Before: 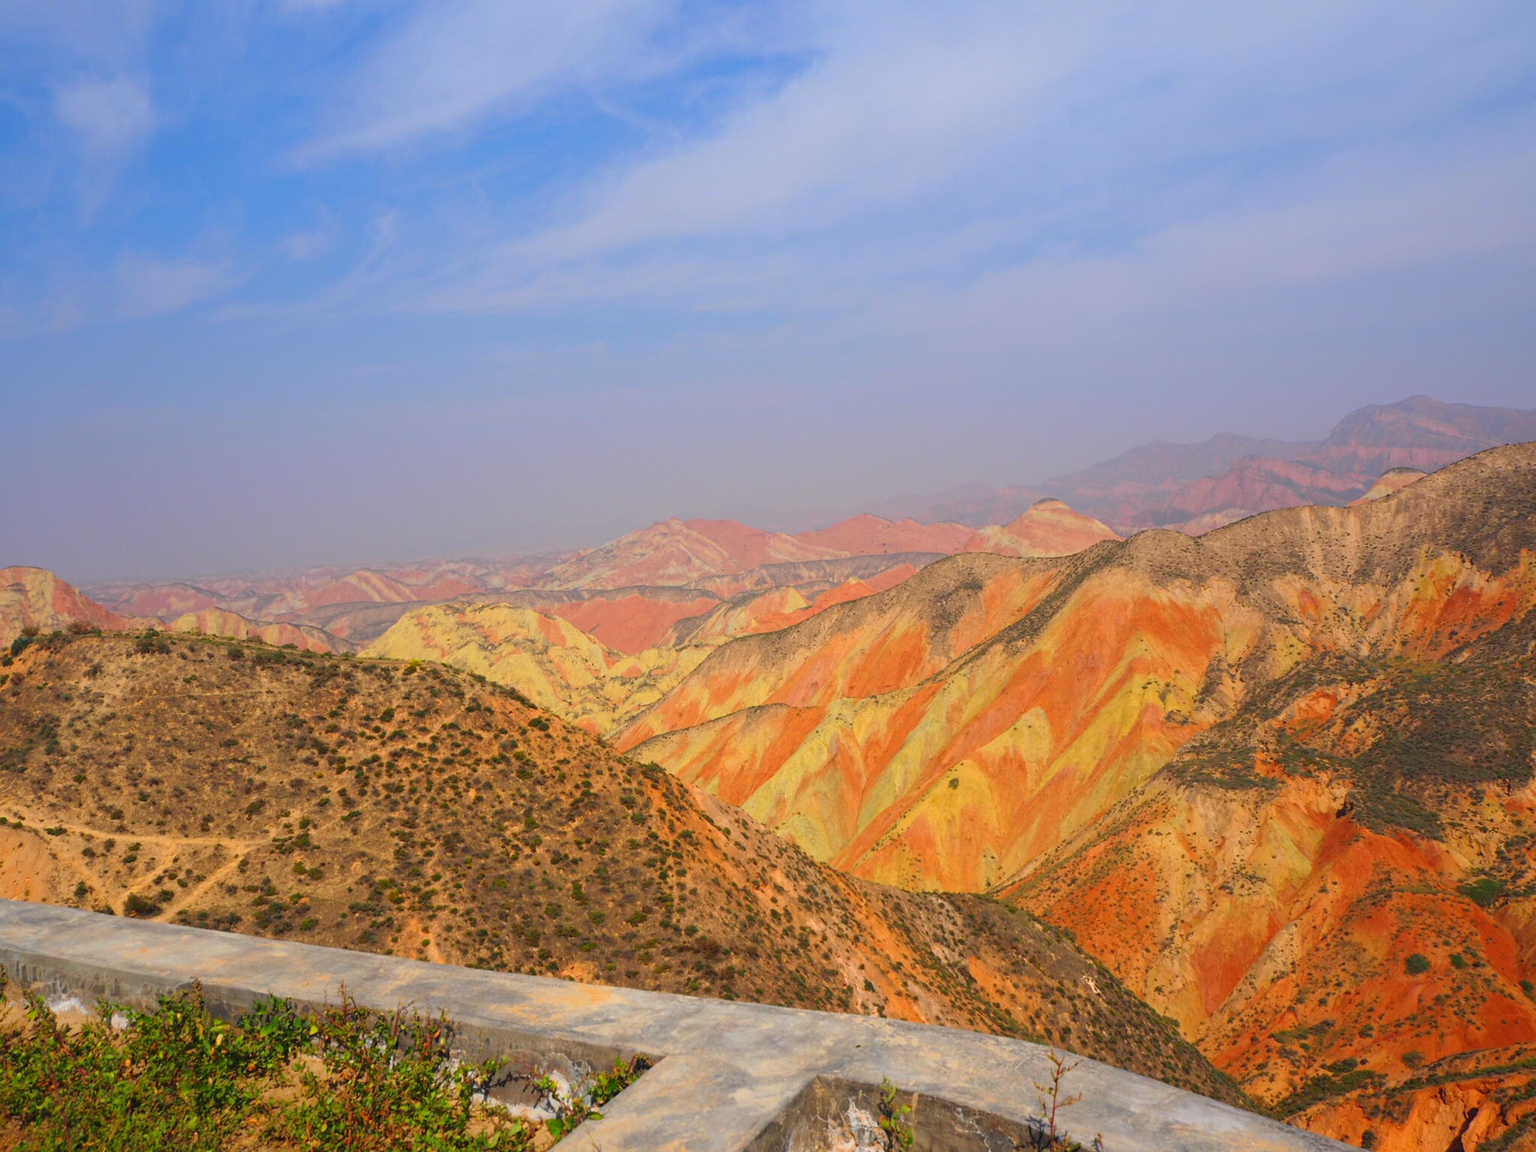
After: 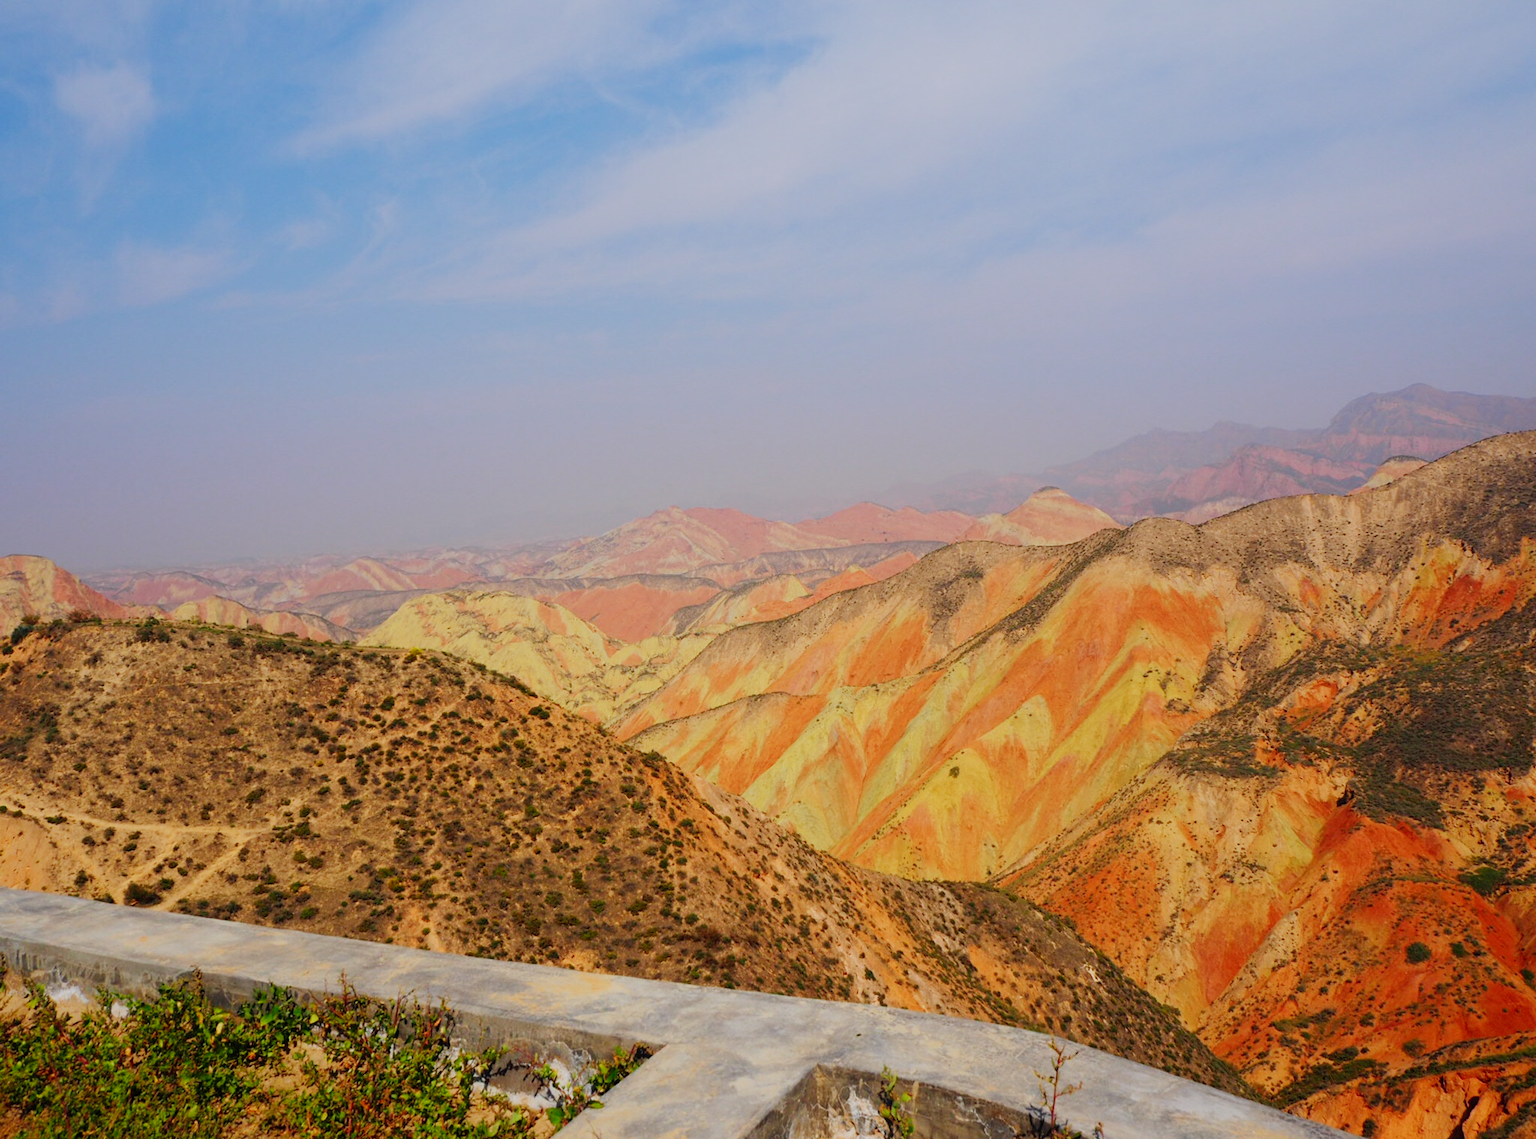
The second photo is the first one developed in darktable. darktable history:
crop: top 1.049%, right 0.001%
sigmoid: skew -0.2, preserve hue 0%, red attenuation 0.1, red rotation 0.035, green attenuation 0.1, green rotation -0.017, blue attenuation 0.15, blue rotation -0.052, base primaries Rec2020
